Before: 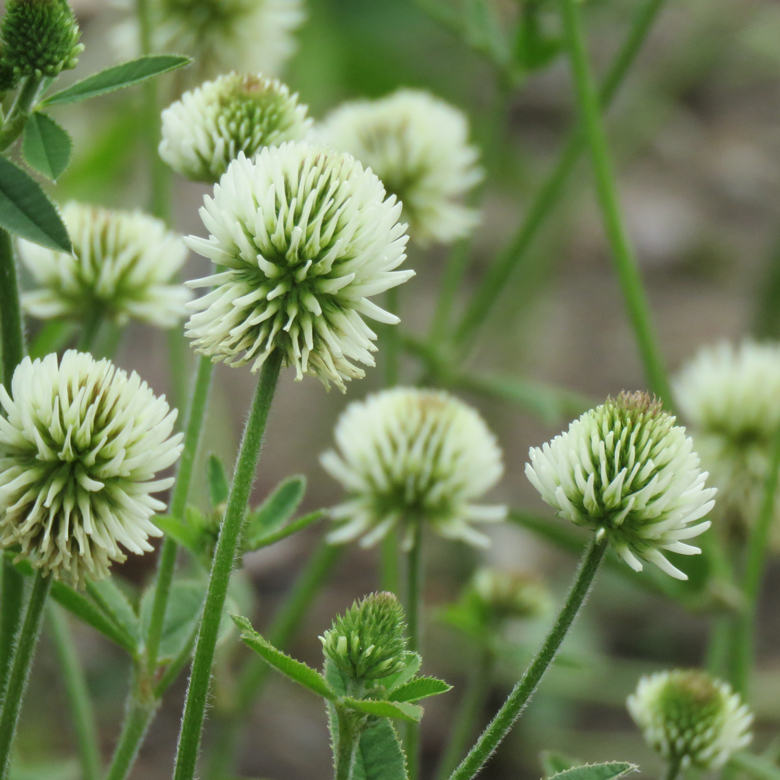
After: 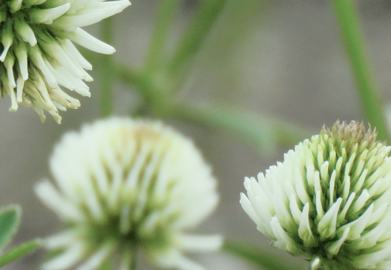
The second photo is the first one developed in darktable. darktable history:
crop: left 36.607%, top 34.735%, right 13.146%, bottom 30.611%
tone curve: curves: ch0 [(0.014, 0.013) (0.088, 0.043) (0.208, 0.176) (0.257, 0.267) (0.406, 0.483) (0.489, 0.556) (0.667, 0.73) (0.793, 0.851) (0.994, 0.974)]; ch1 [(0, 0) (0.161, 0.092) (0.35, 0.33) (0.392, 0.392) (0.457, 0.467) (0.505, 0.497) (0.537, 0.518) (0.553, 0.53) (0.58, 0.567) (0.739, 0.697) (1, 1)]; ch2 [(0, 0) (0.346, 0.362) (0.448, 0.419) (0.502, 0.499) (0.533, 0.517) (0.556, 0.533) (0.629, 0.619) (0.717, 0.678) (1, 1)], color space Lab, independent channels, preserve colors none
